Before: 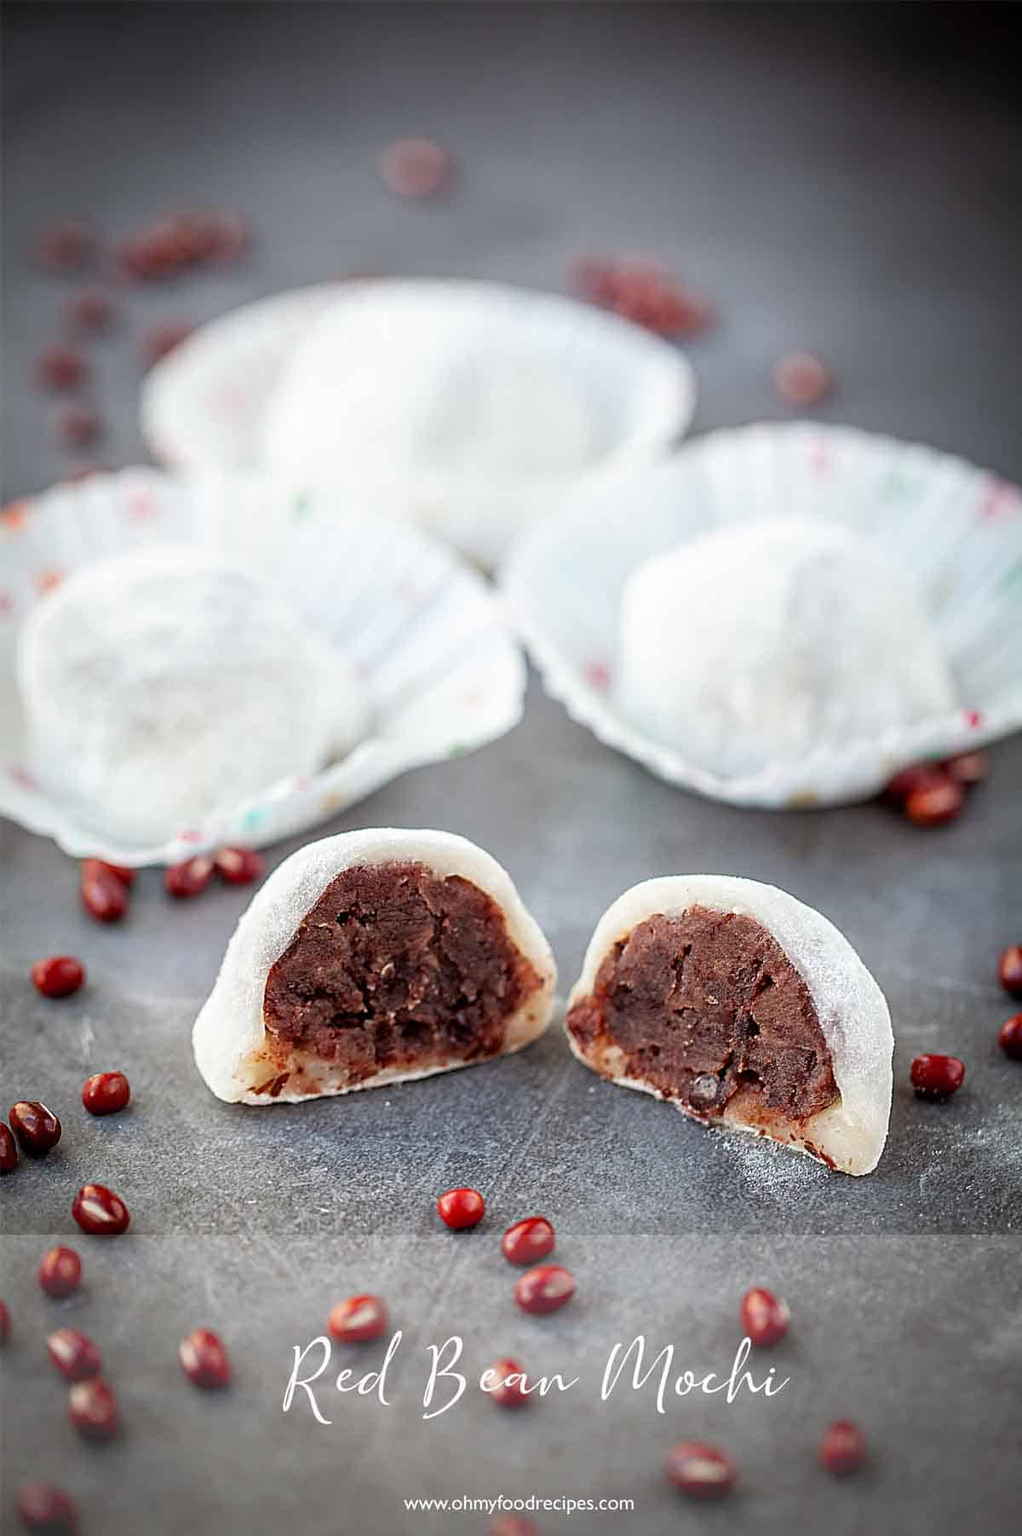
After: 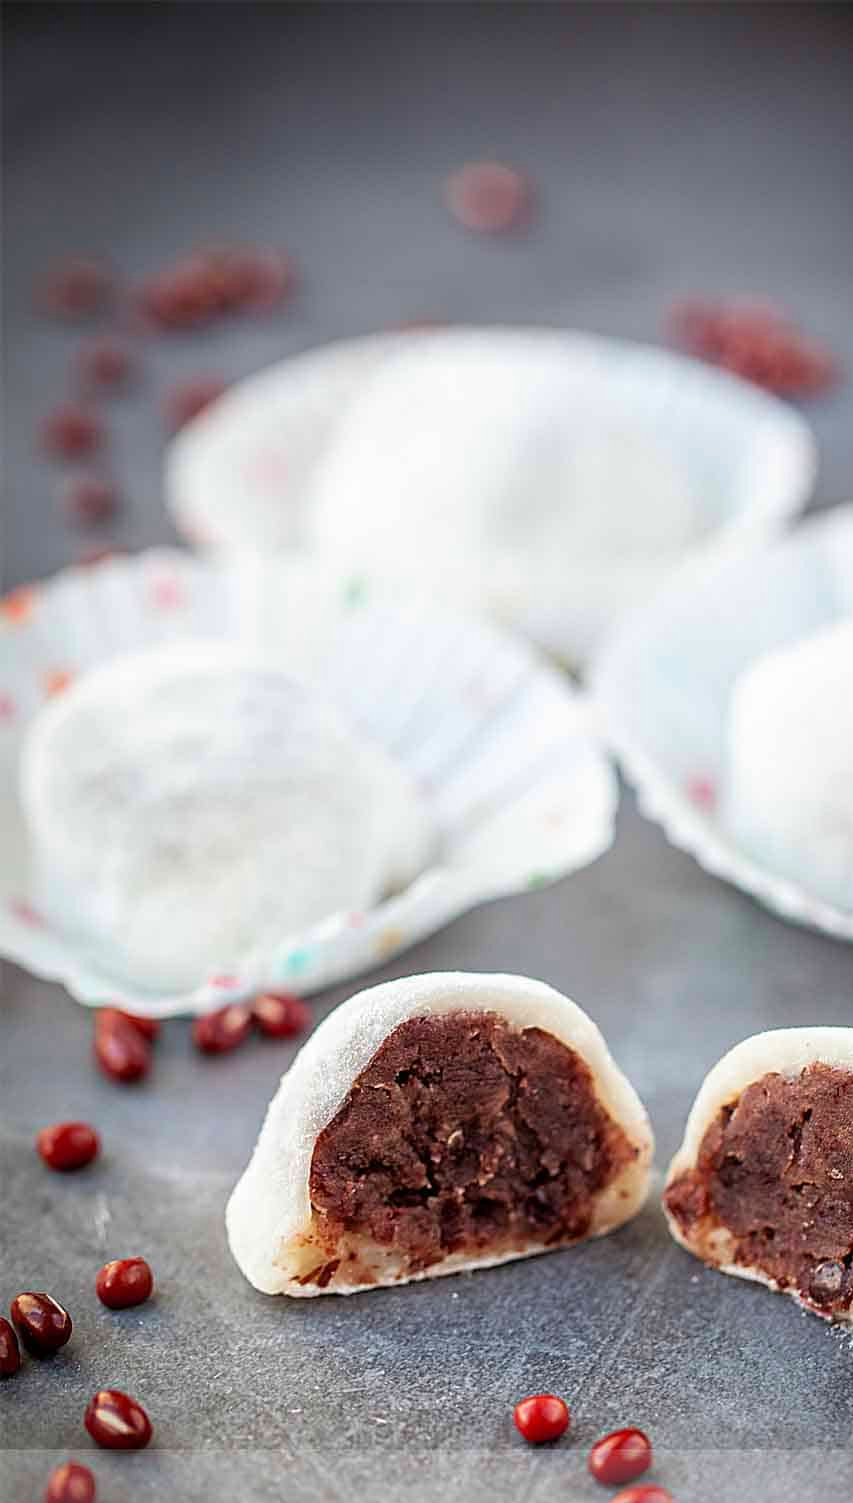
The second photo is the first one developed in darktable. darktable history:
velvia: on, module defaults
crop: right 28.885%, bottom 16.626%
